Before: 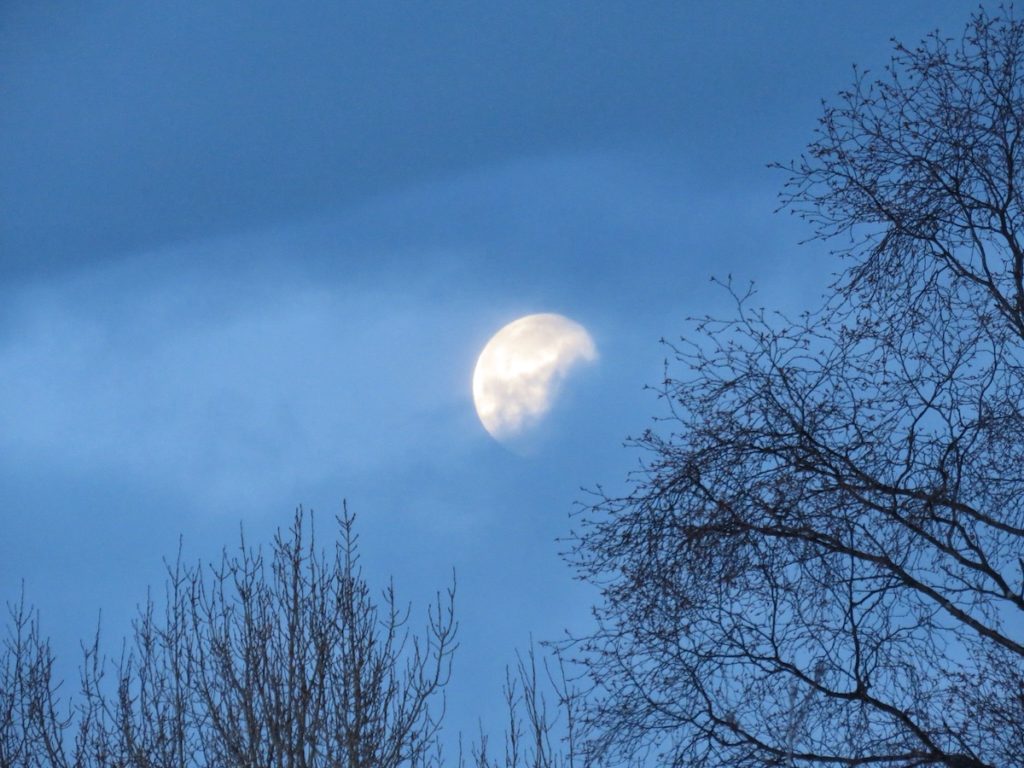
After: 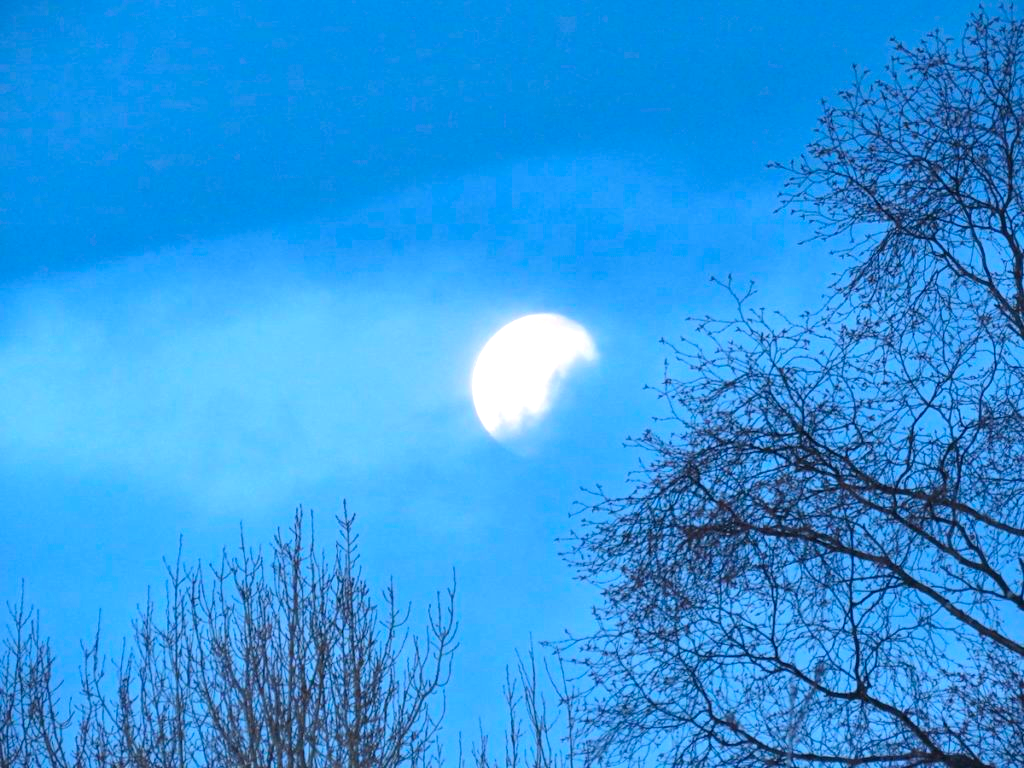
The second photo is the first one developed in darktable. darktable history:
color balance rgb: linear chroma grading › global chroma 9.98%, perceptual saturation grading › global saturation 19.633%, global vibrance 19.295%
exposure: black level correction 0, exposure 0.701 EV, compensate highlight preservation false
